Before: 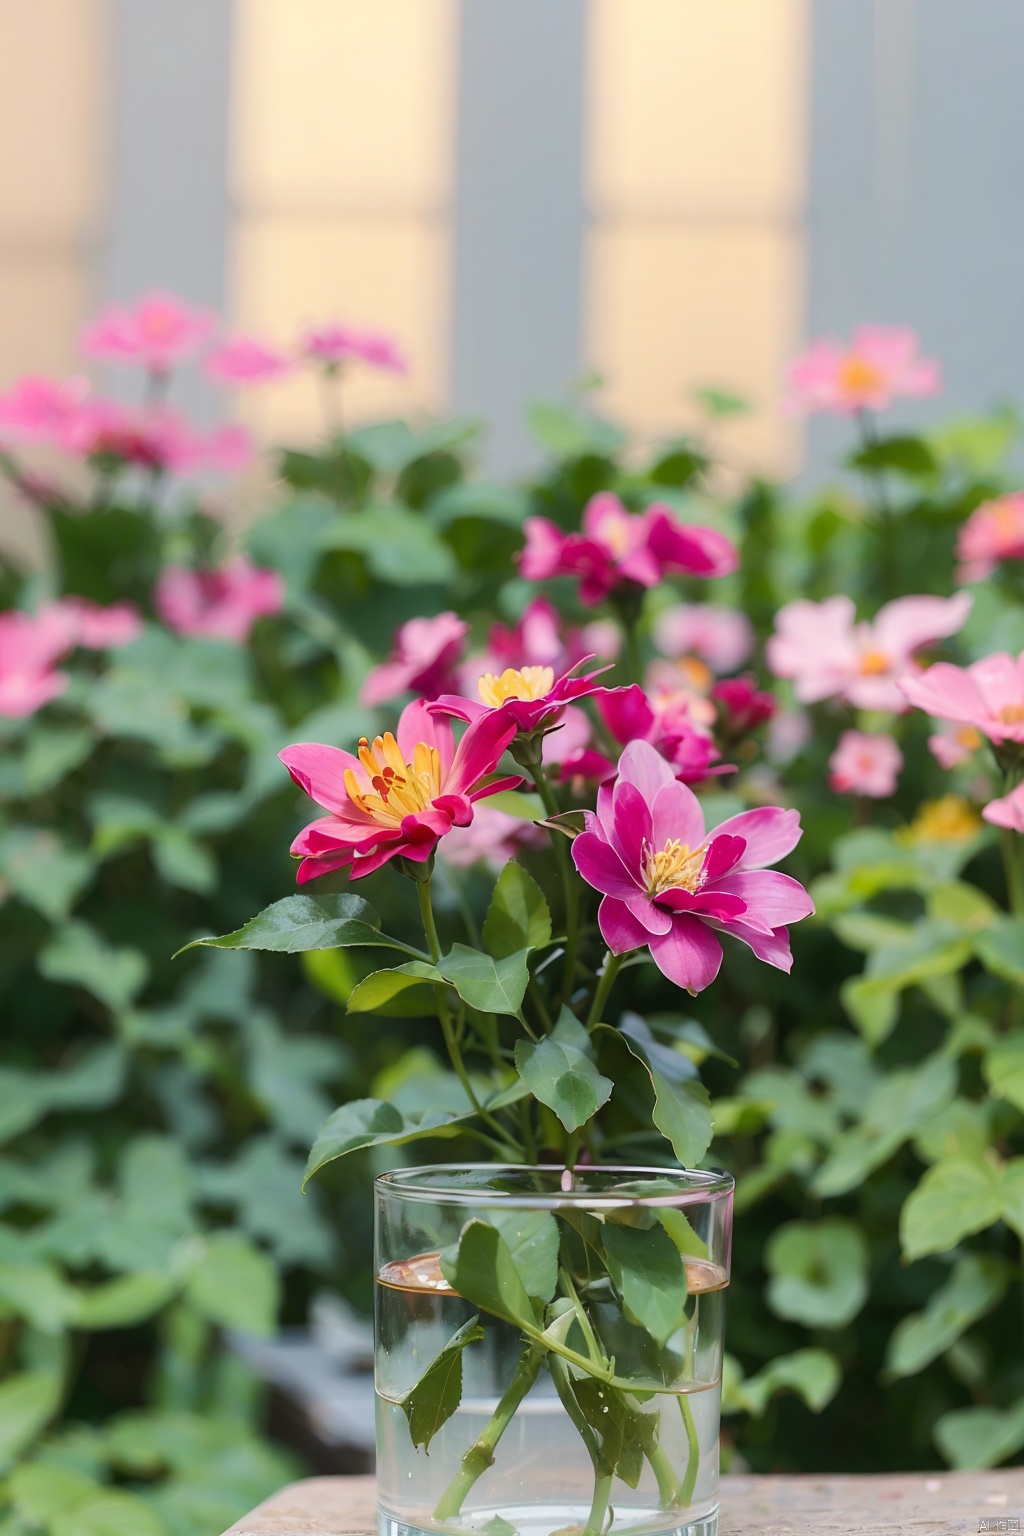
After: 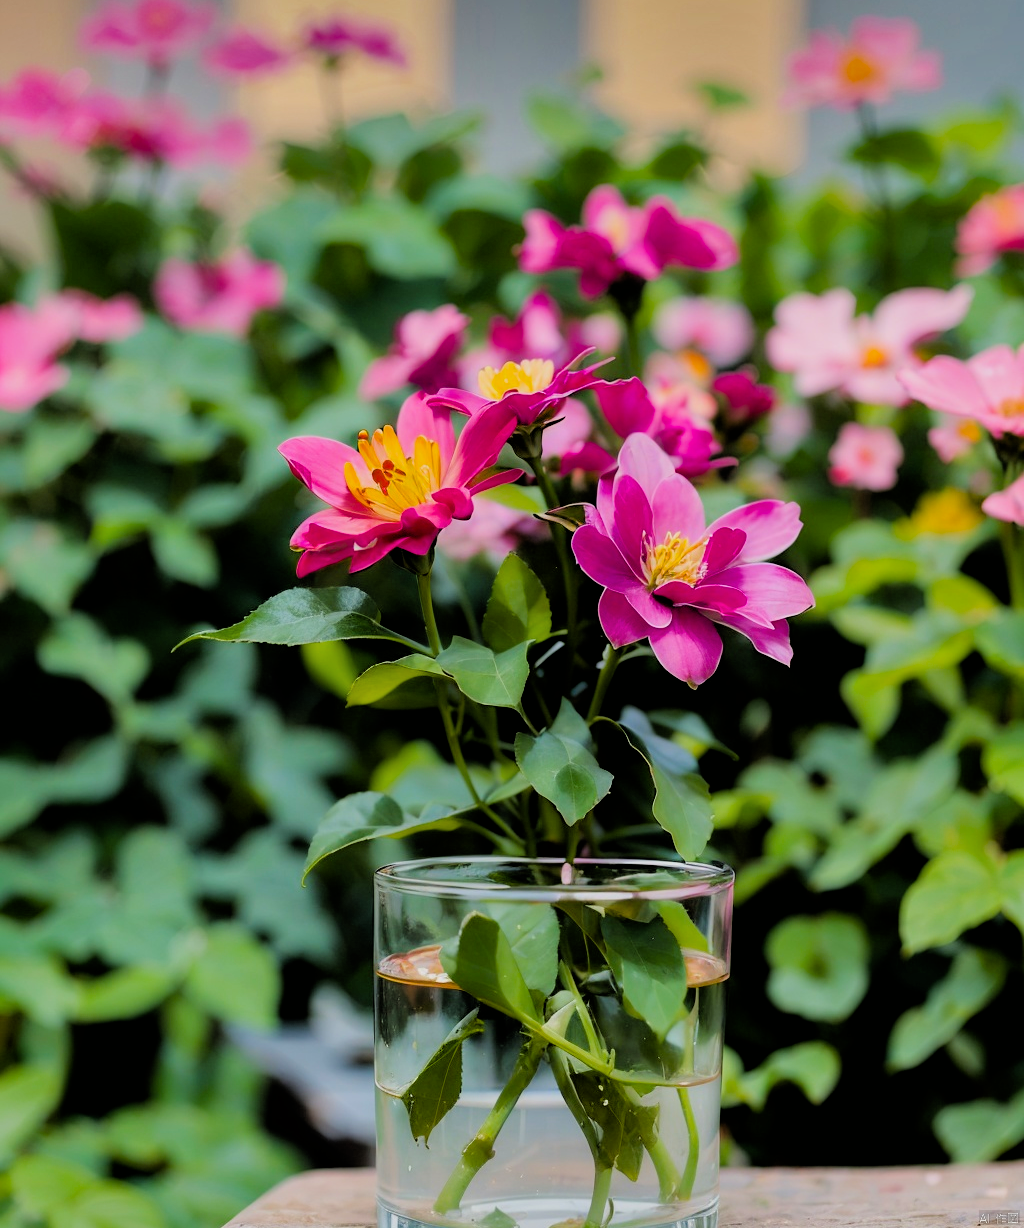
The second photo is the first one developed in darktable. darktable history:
crop and rotate: top 19.998%
shadows and highlights: shadows 20.91, highlights -82.73, soften with gaussian
color balance rgb: perceptual saturation grading › global saturation 30%, global vibrance 20%
filmic rgb: black relative exposure -3.31 EV, white relative exposure 3.45 EV, hardness 2.36, contrast 1.103
